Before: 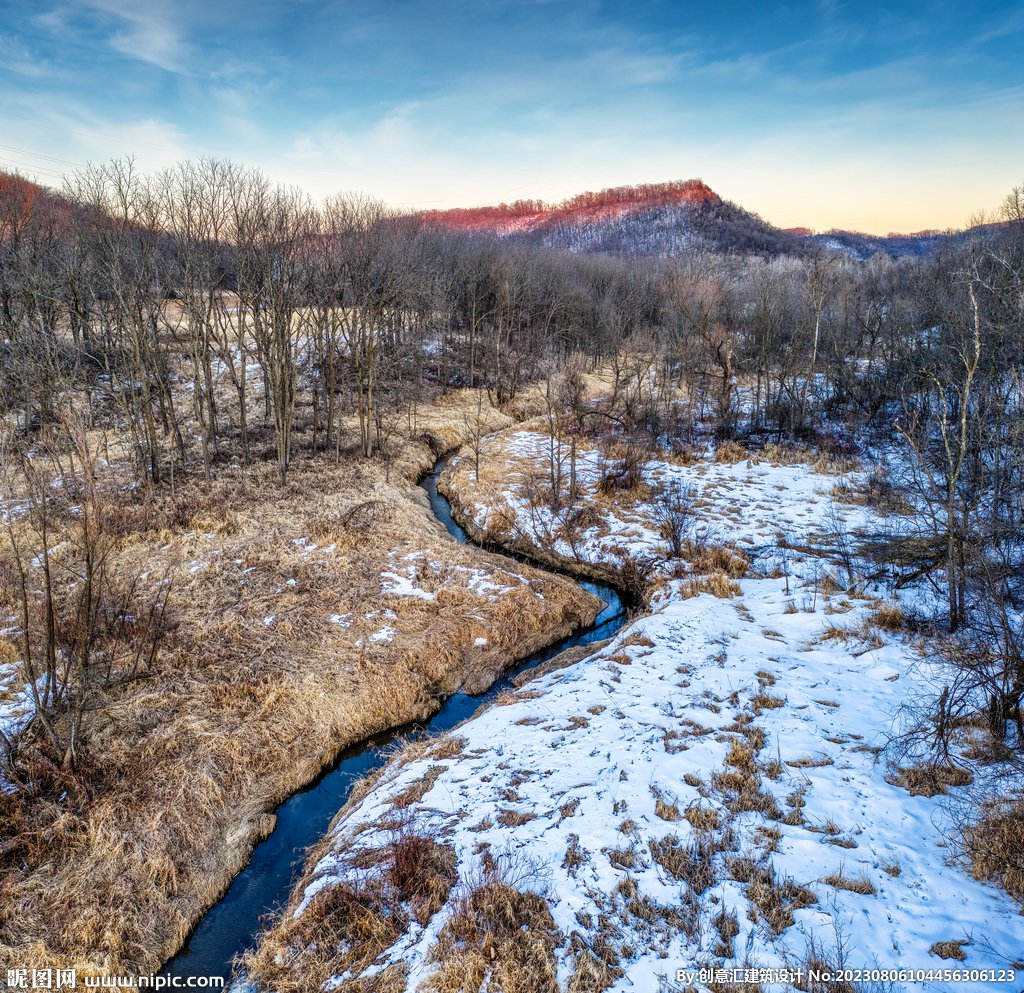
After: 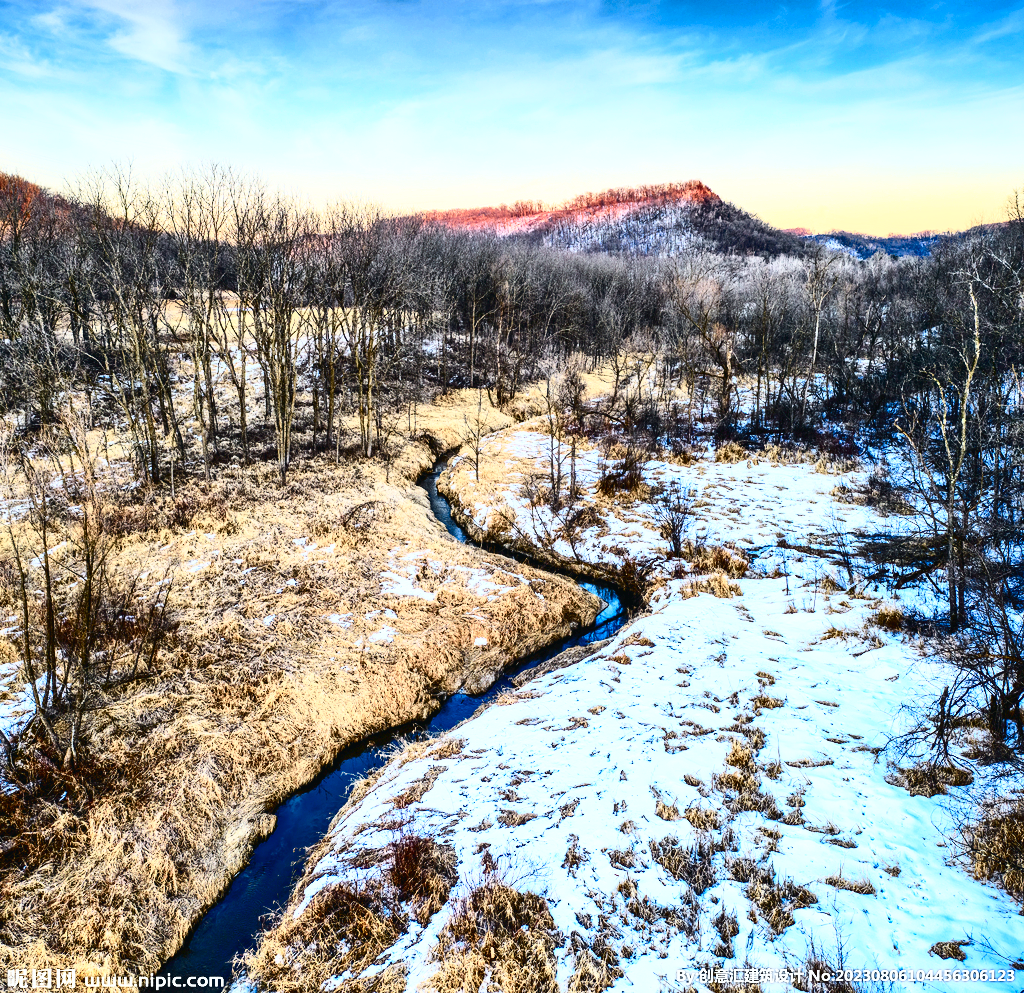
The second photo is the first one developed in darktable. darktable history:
tone curve: curves: ch0 [(0, 0.023) (0.087, 0.065) (0.184, 0.168) (0.45, 0.54) (0.57, 0.683) (0.722, 0.825) (0.877, 0.948) (1, 1)]; ch1 [(0, 0) (0.388, 0.369) (0.44, 0.45) (0.495, 0.491) (0.534, 0.528) (0.657, 0.655) (1, 1)]; ch2 [(0, 0) (0.353, 0.317) (0.408, 0.427) (0.5, 0.497) (0.534, 0.544) (0.576, 0.605) (0.625, 0.631) (1, 1)], color space Lab, independent channels, preserve colors none
contrast brightness saturation: contrast 0.4, brightness 0.1, saturation 0.21
